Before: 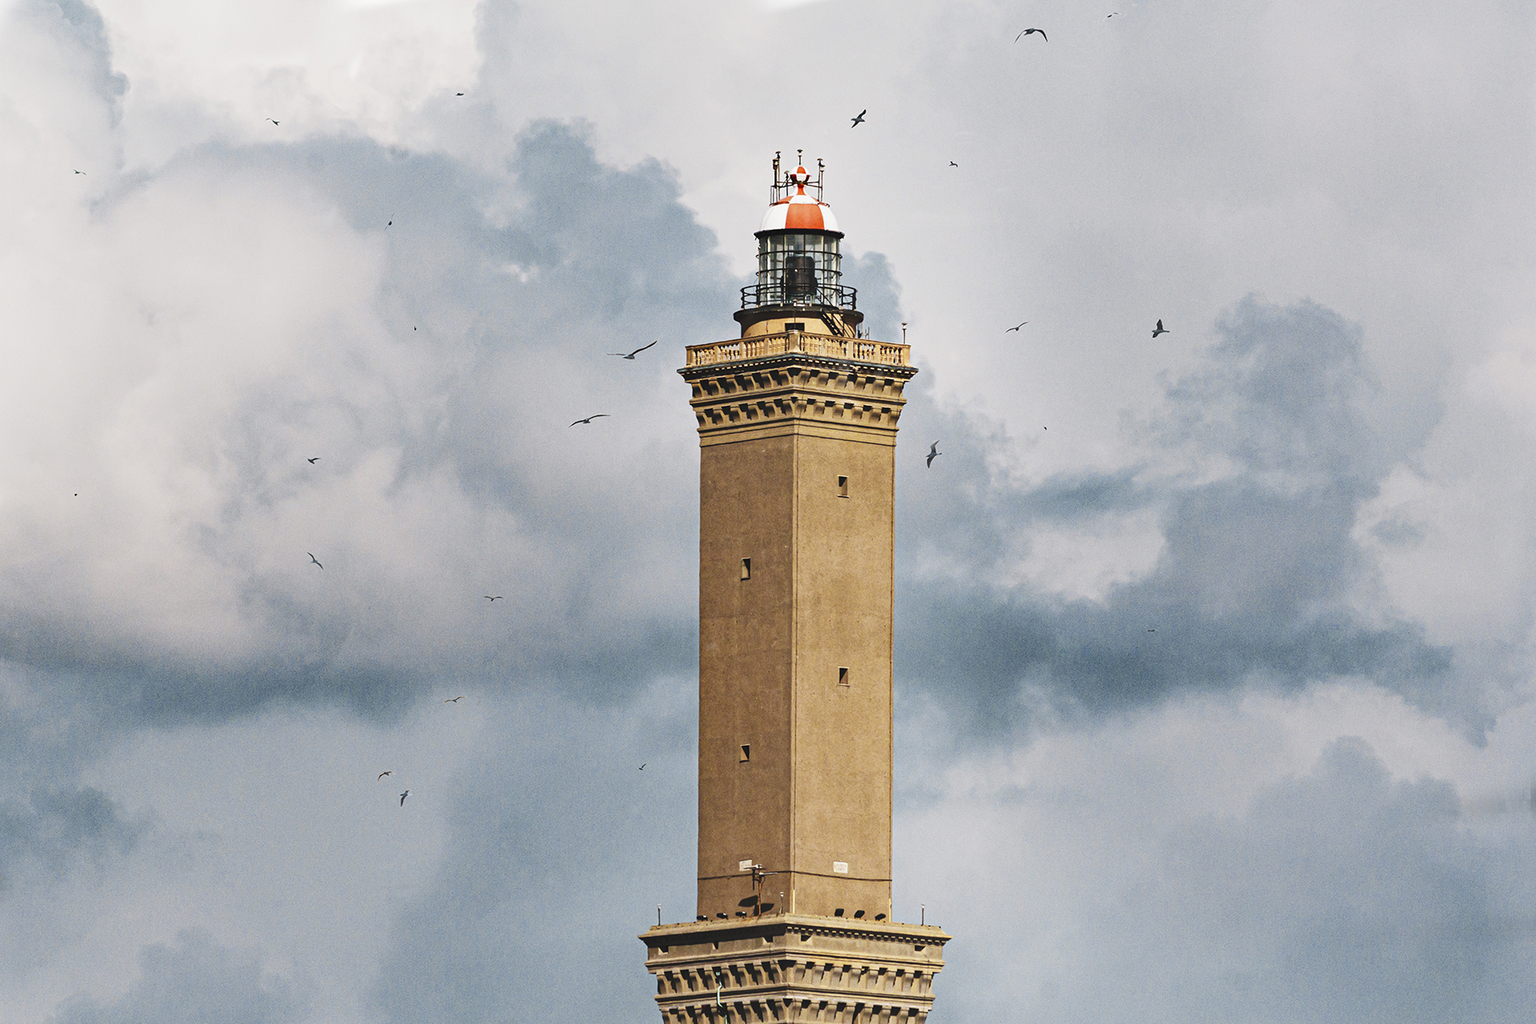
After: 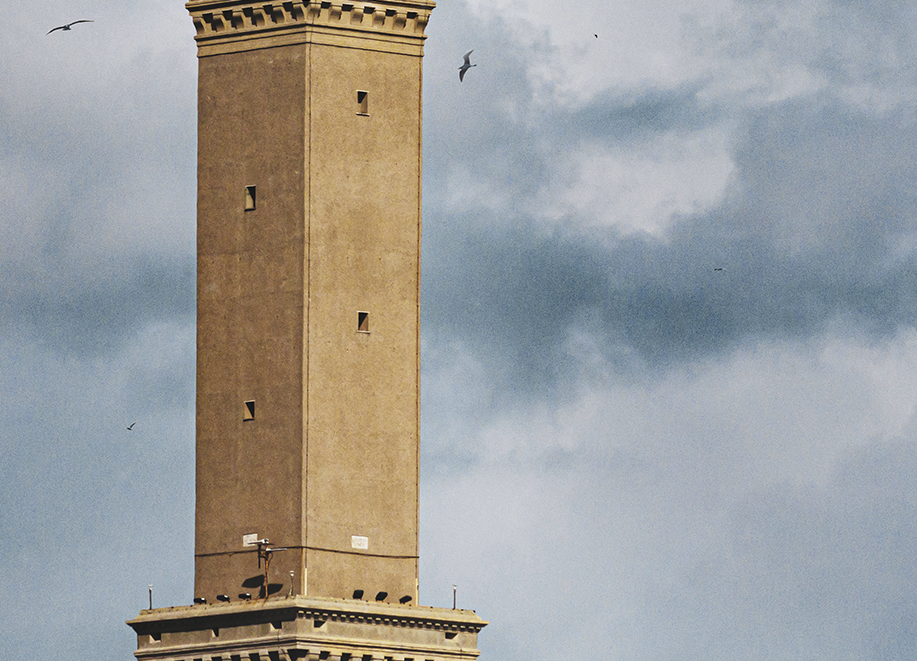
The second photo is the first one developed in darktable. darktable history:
crop: left 34.479%, top 38.822%, right 13.718%, bottom 5.172%
white balance: red 0.986, blue 1.01
